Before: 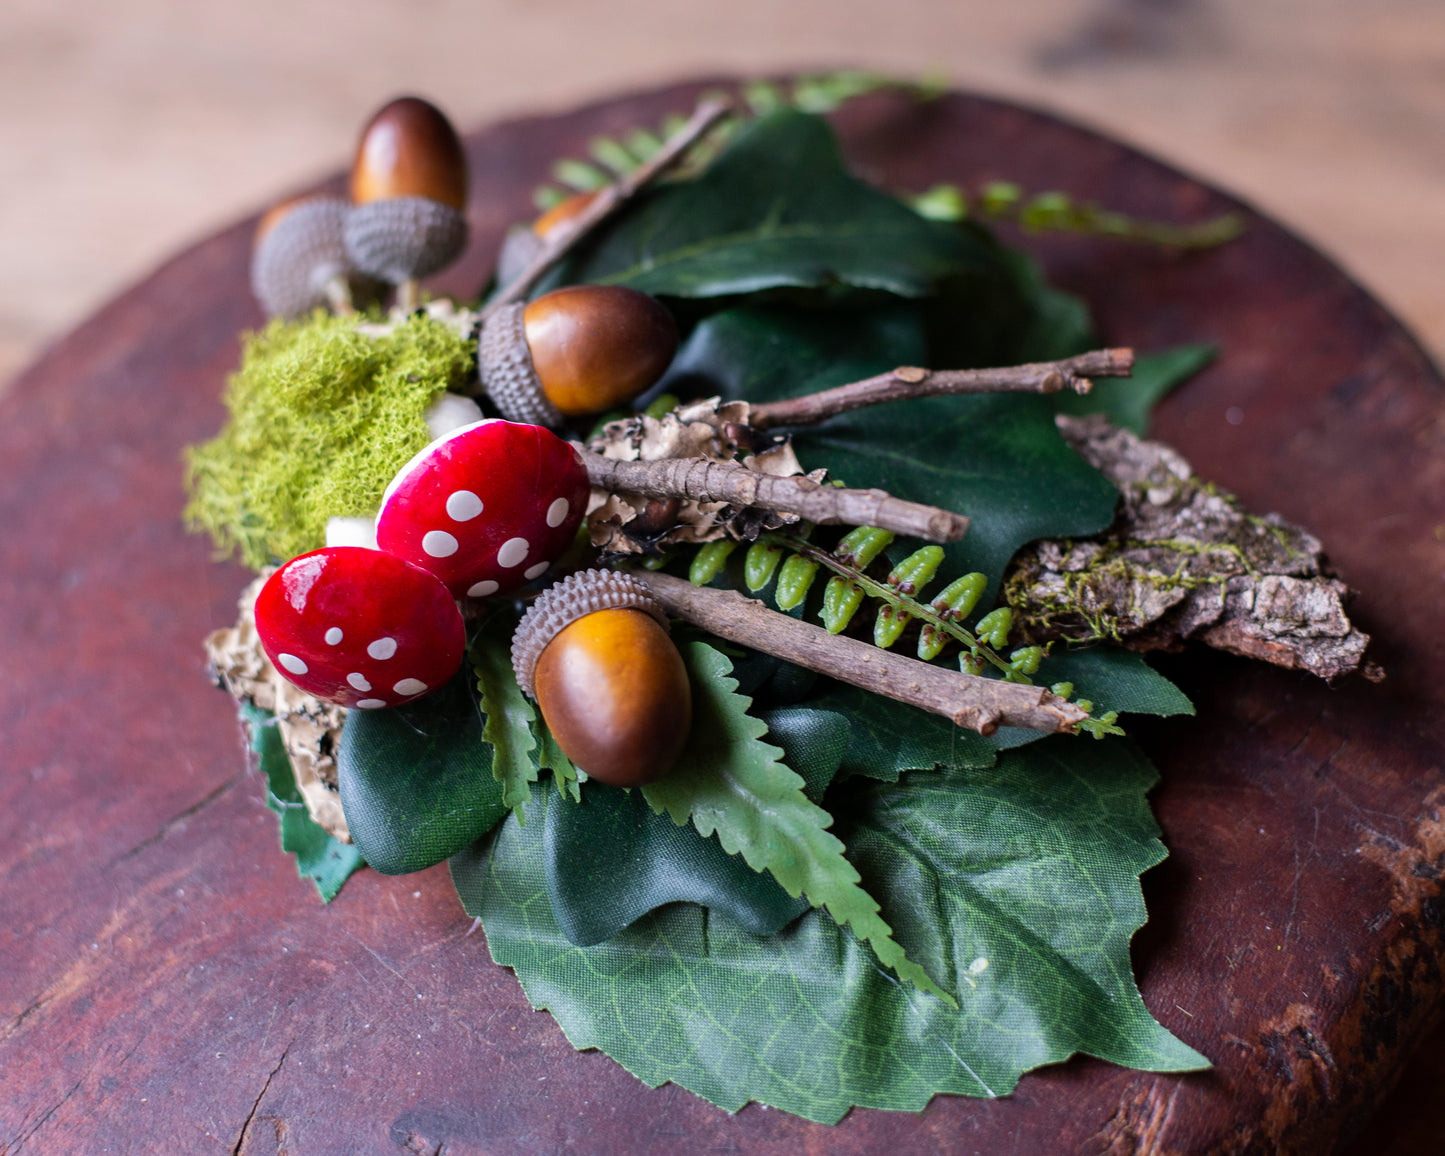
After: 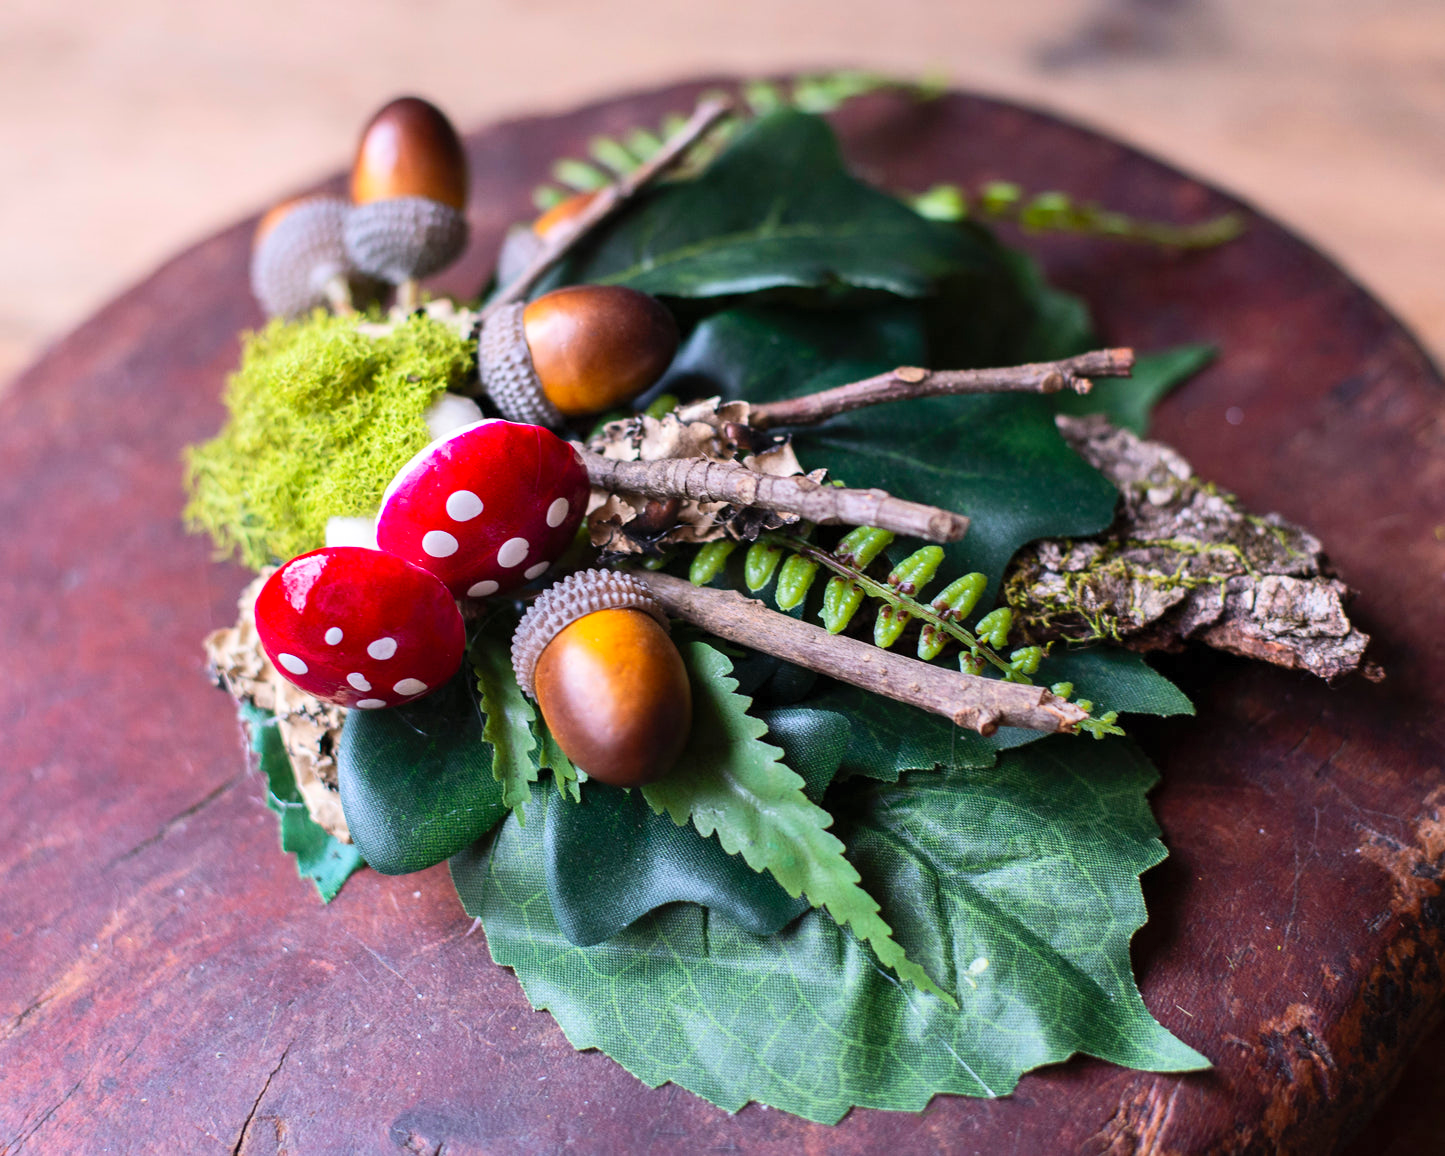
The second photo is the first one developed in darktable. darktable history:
white balance: emerald 1
contrast brightness saturation: contrast 0.2, brightness 0.16, saturation 0.22
tone equalizer: on, module defaults
